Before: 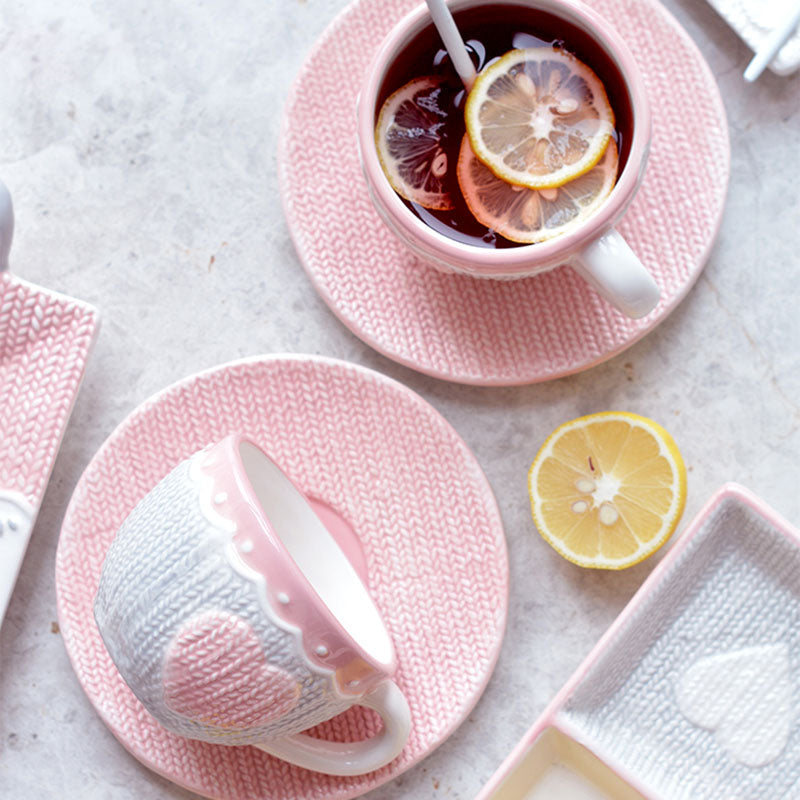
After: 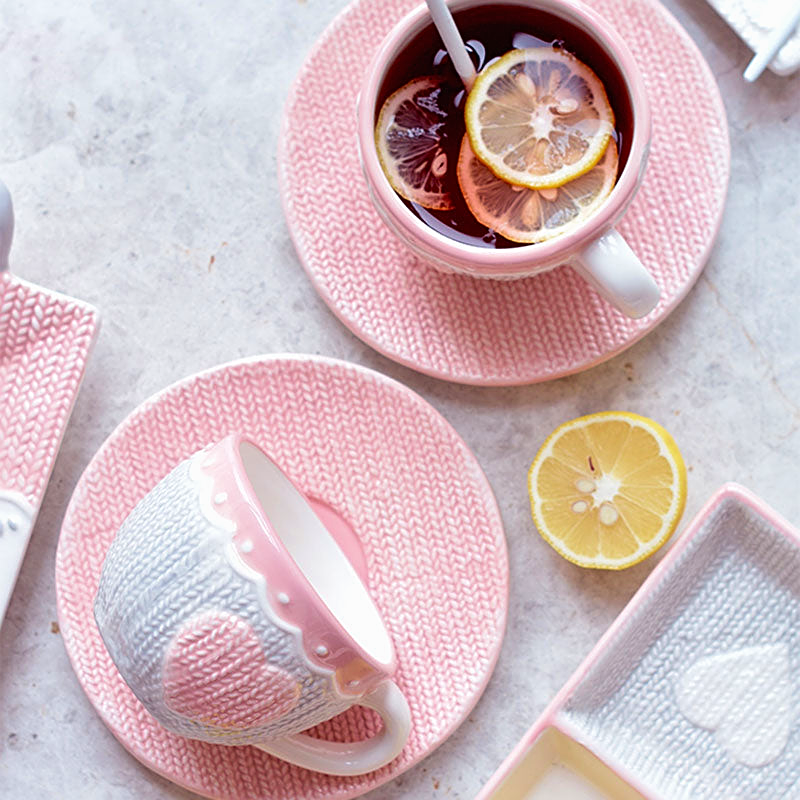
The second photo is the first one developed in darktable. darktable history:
sharpen: on, module defaults
velvia: on, module defaults
contrast brightness saturation: contrast -0.02, brightness -0.01, saturation 0.03
